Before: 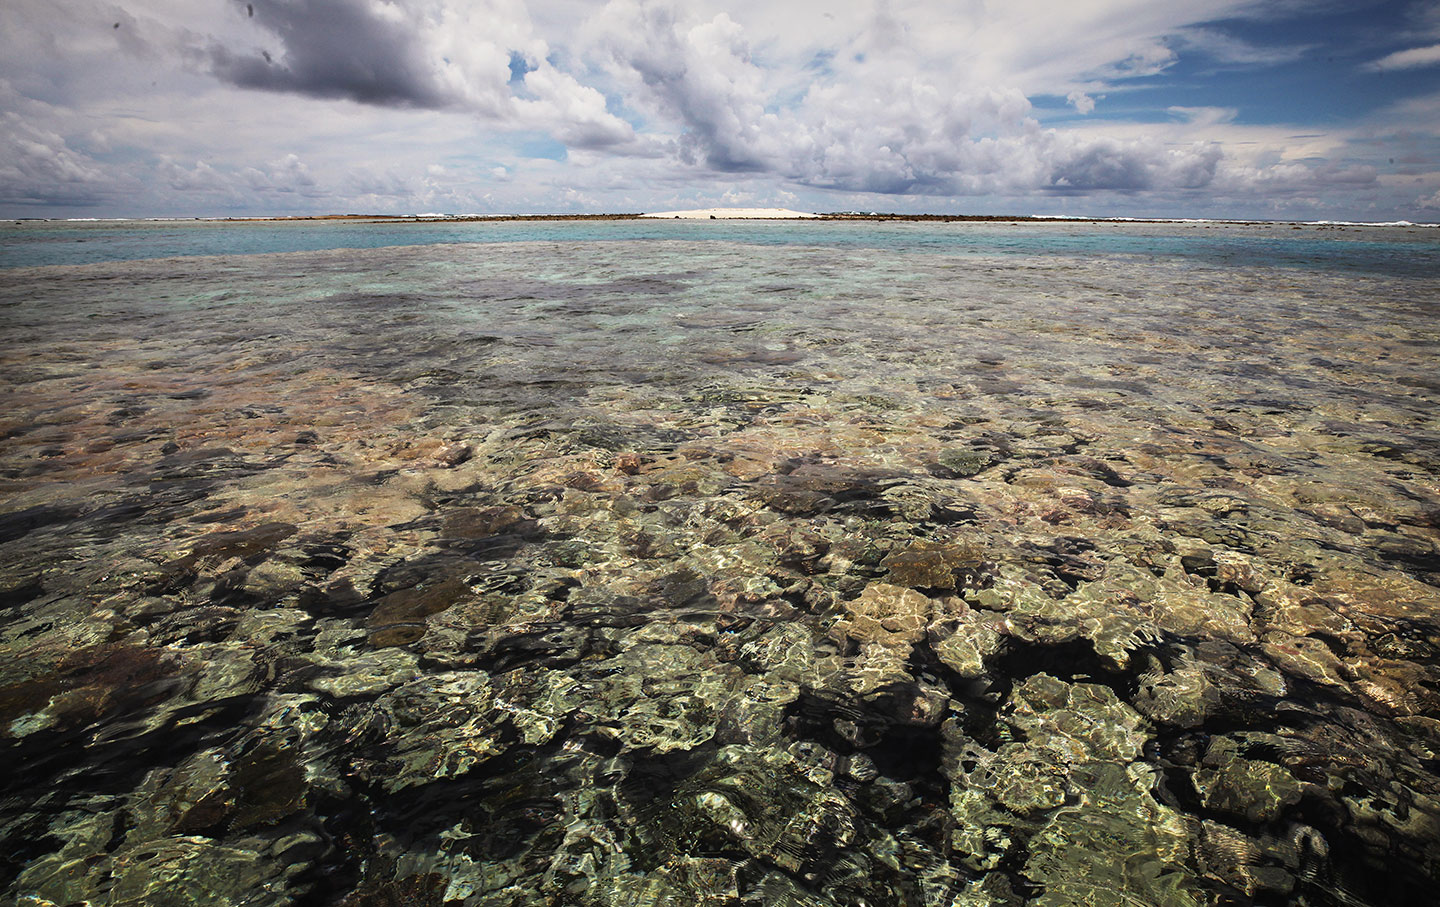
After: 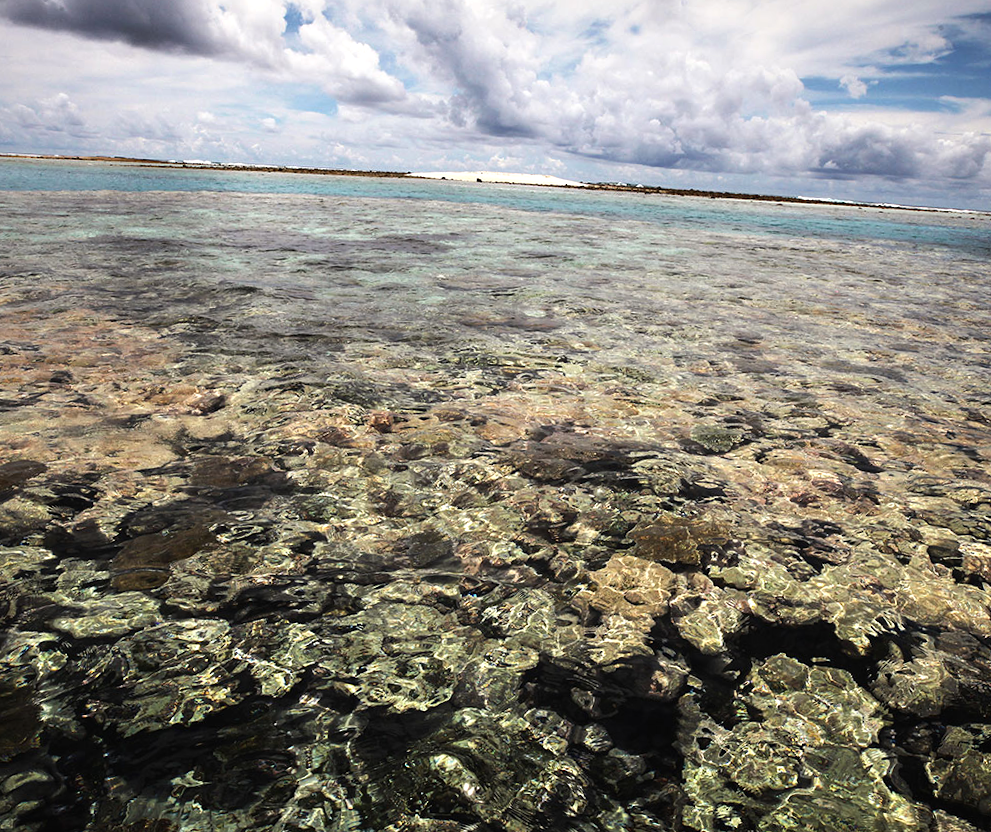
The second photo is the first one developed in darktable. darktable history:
crop and rotate: angle -3.27°, left 14.277%, top 0.028%, right 10.766%, bottom 0.028%
tone equalizer: -8 EV -0.417 EV, -7 EV -0.389 EV, -6 EV -0.333 EV, -5 EV -0.222 EV, -3 EV 0.222 EV, -2 EV 0.333 EV, -1 EV 0.389 EV, +0 EV 0.417 EV, edges refinement/feathering 500, mask exposure compensation -1.57 EV, preserve details no
